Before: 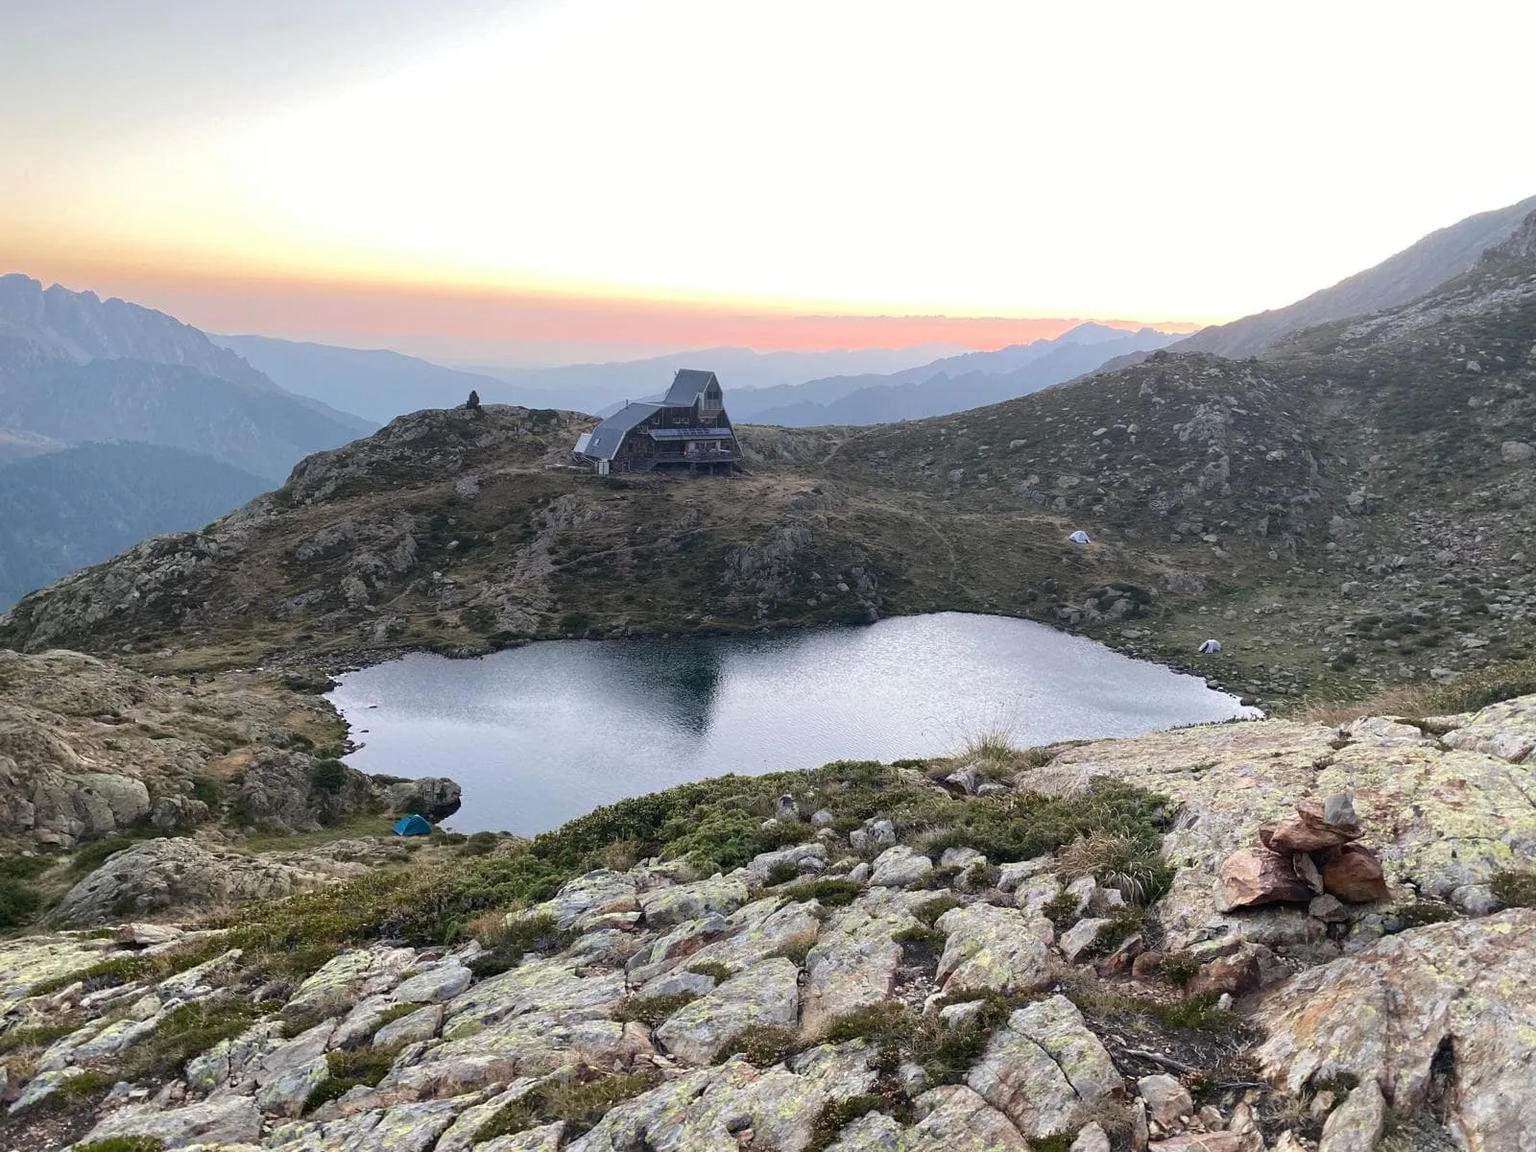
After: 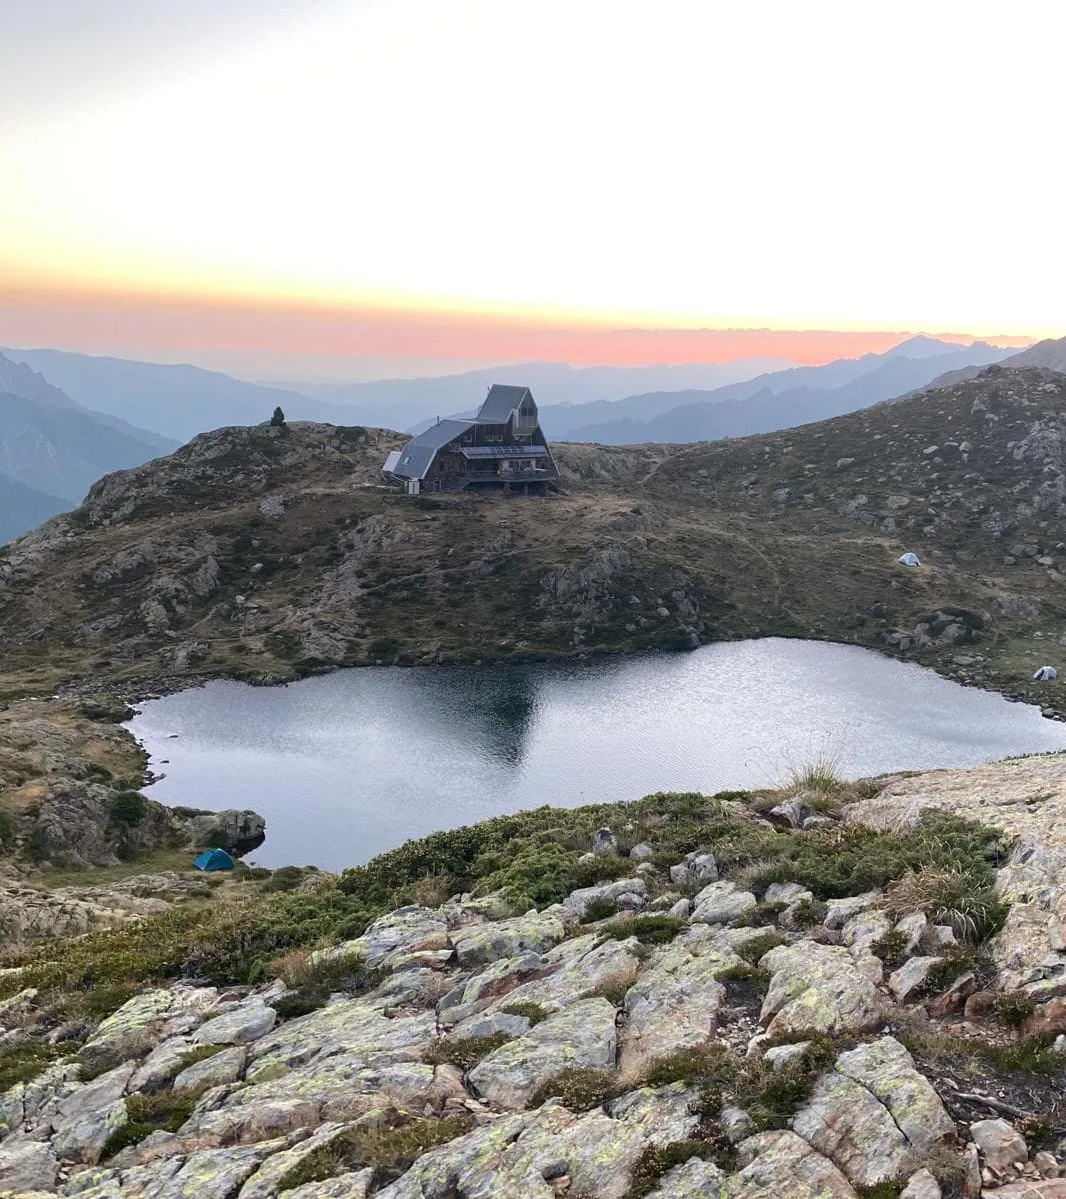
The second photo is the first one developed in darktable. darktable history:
crop and rotate: left 13.537%, right 19.796%
